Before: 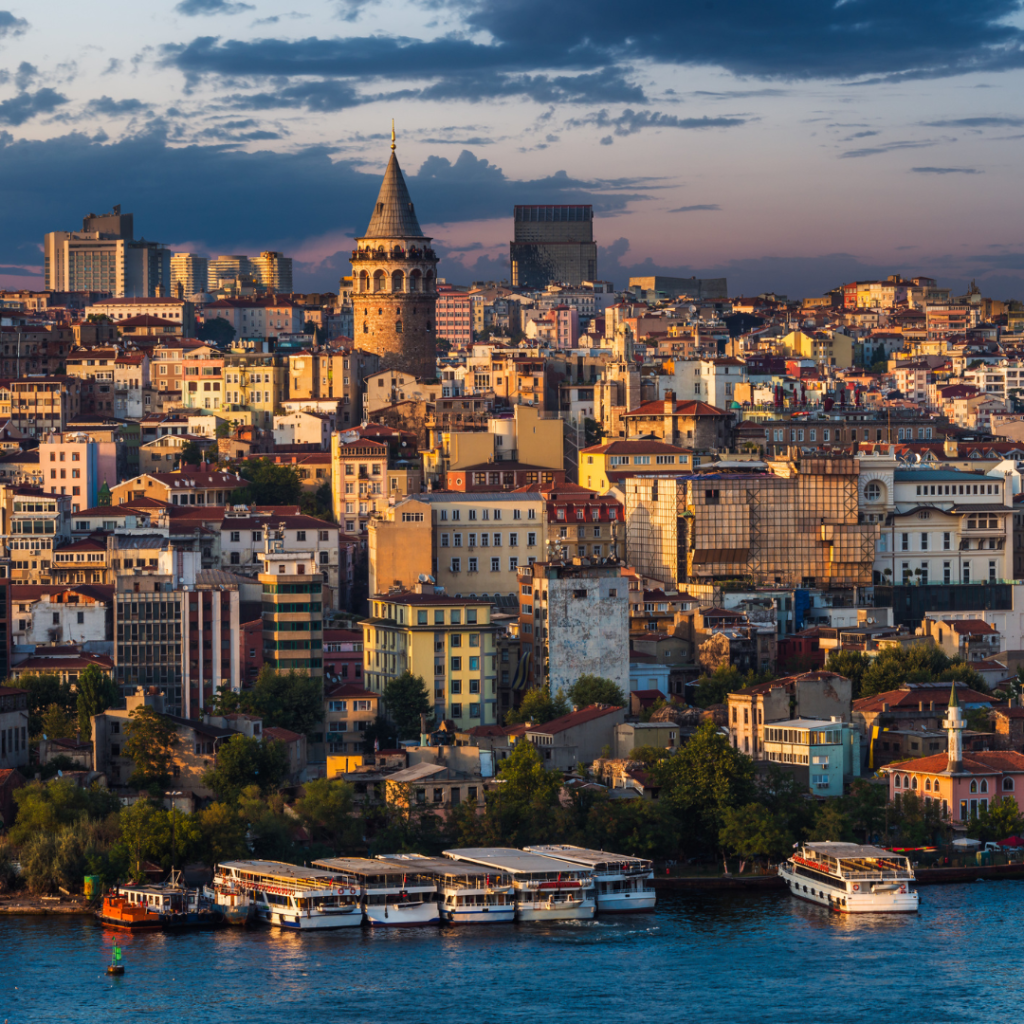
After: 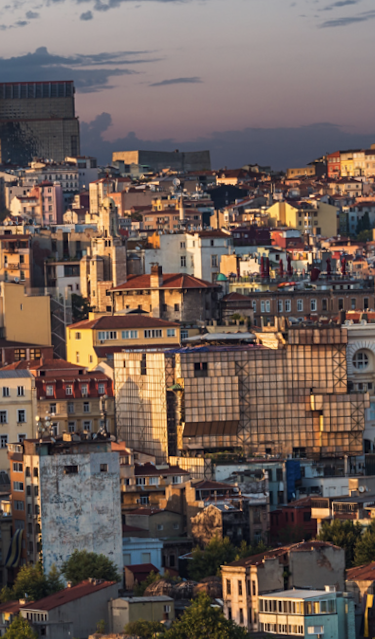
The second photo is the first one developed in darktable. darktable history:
contrast brightness saturation: saturation -0.17
rotate and perspective: rotation -1.42°, crop left 0.016, crop right 0.984, crop top 0.035, crop bottom 0.965
sharpen: amount 0.2
crop and rotate: left 49.936%, top 10.094%, right 13.136%, bottom 24.256%
exposure: exposure 0 EV, compensate highlight preservation false
